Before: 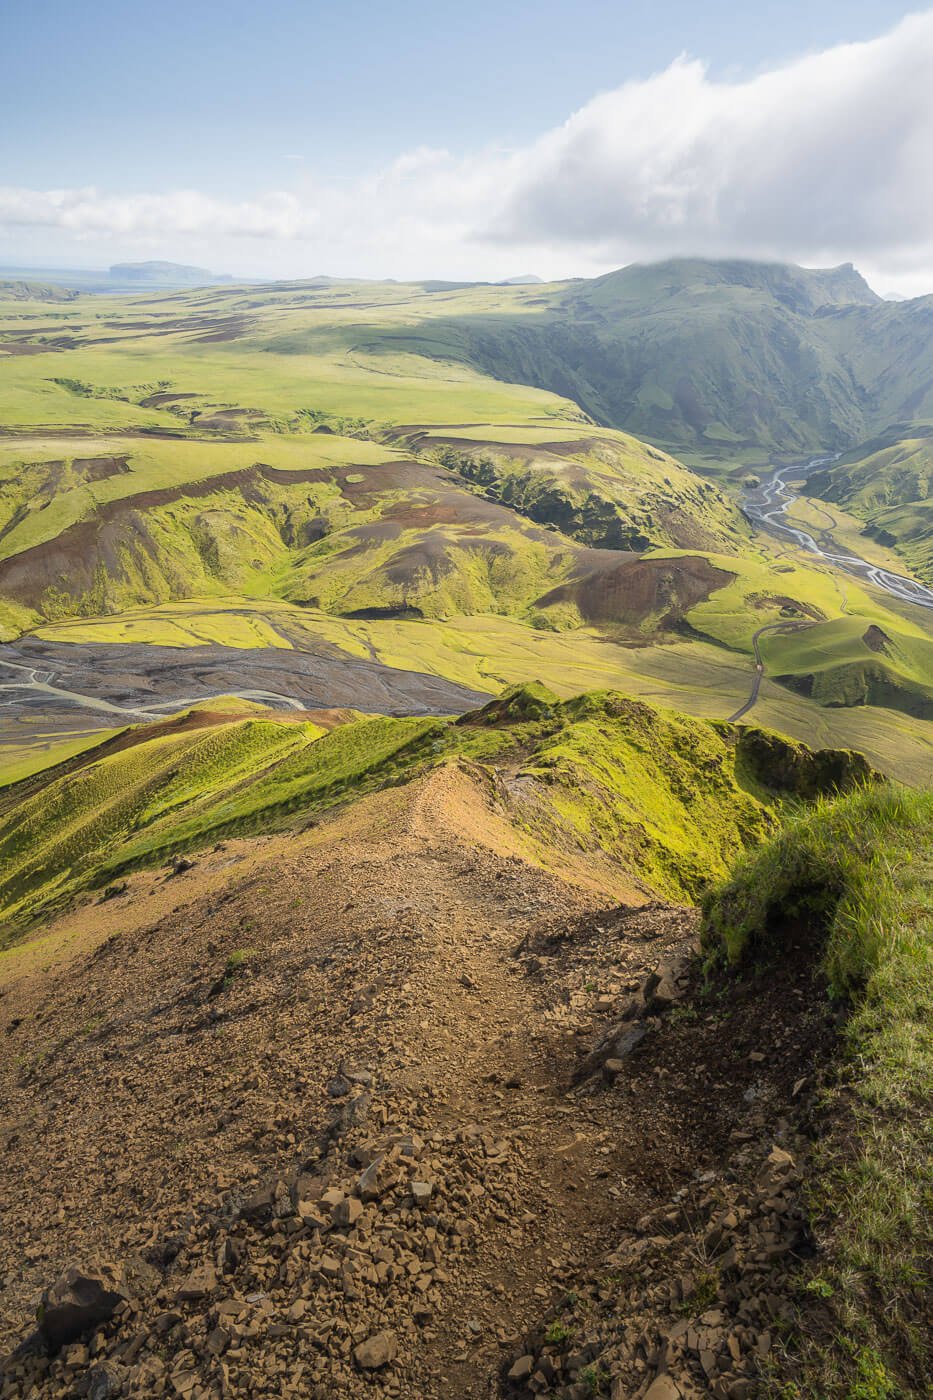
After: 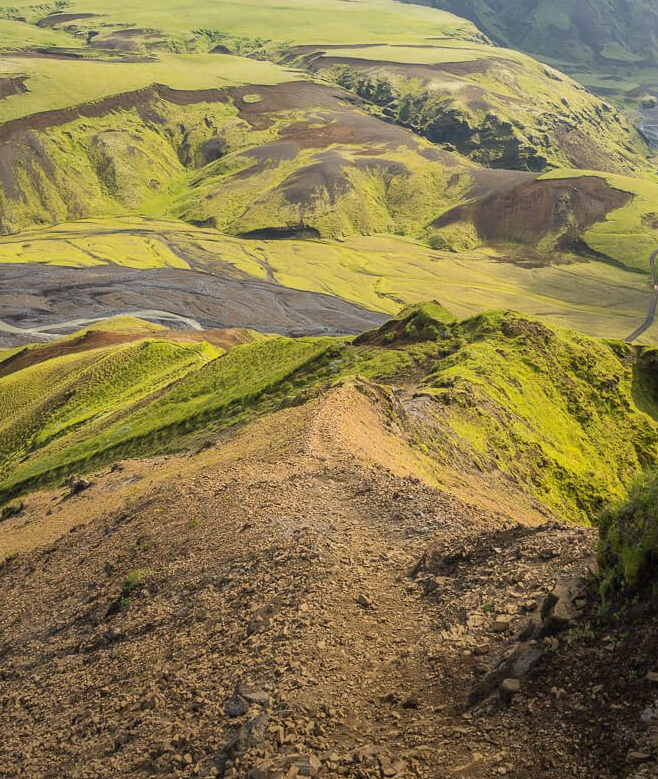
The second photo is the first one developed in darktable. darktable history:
crop: left 11.115%, top 27.17%, right 18.271%, bottom 17.129%
